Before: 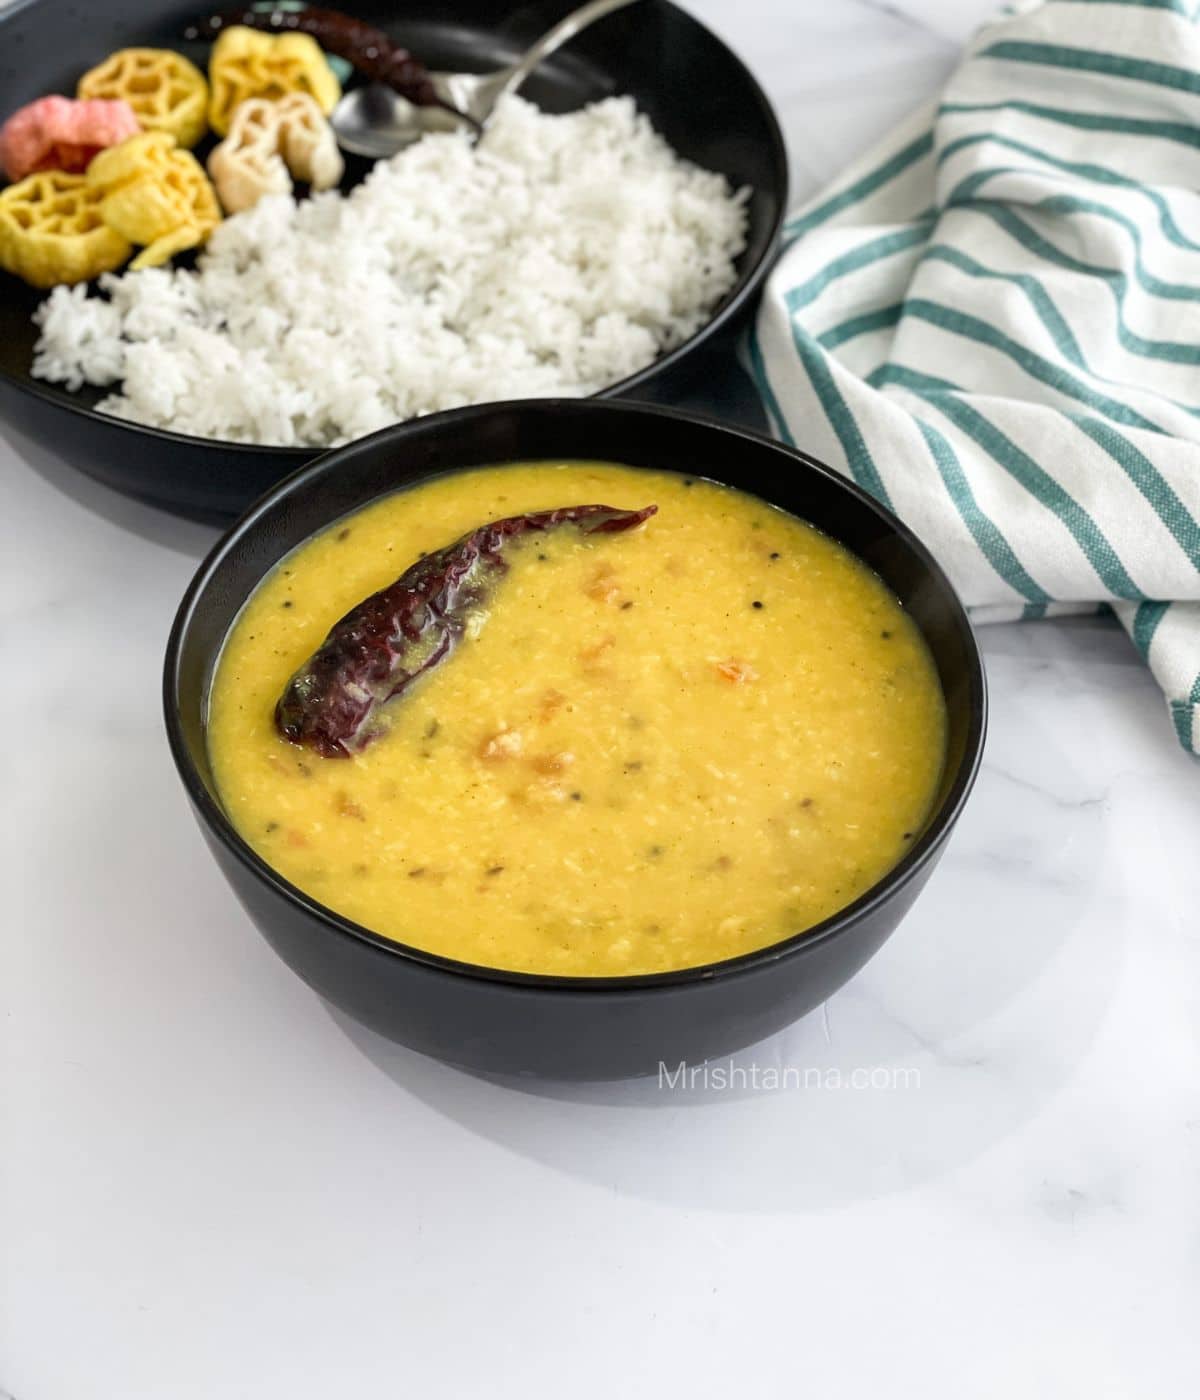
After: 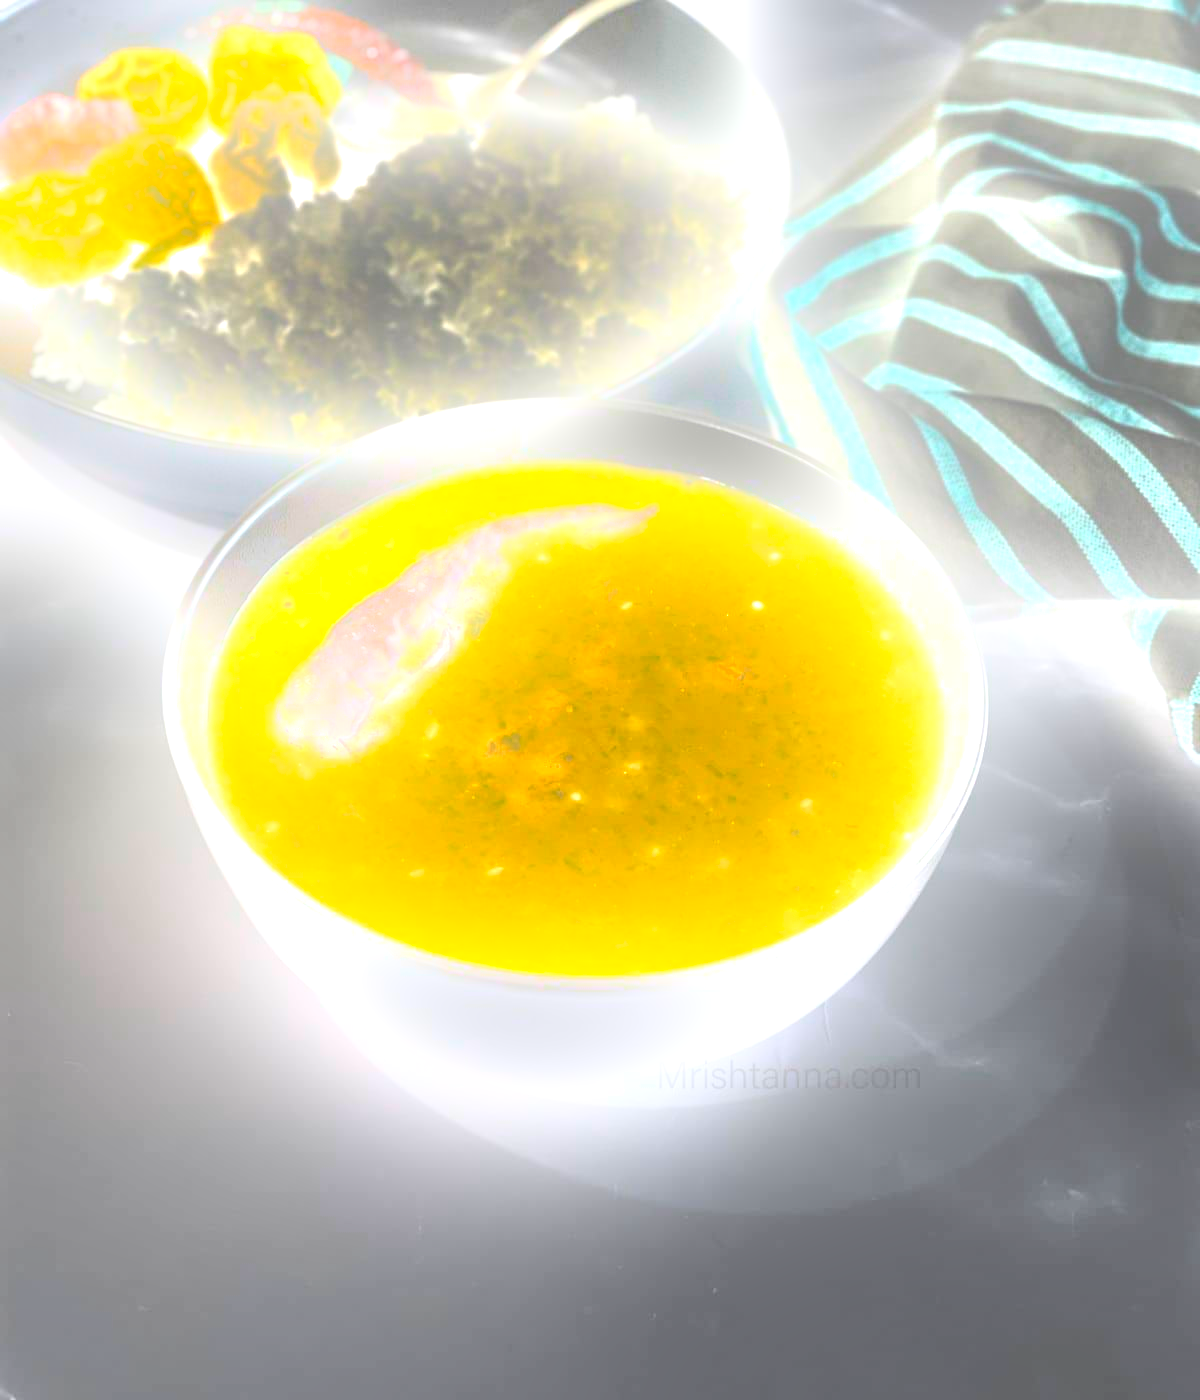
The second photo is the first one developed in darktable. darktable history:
exposure: exposure 2.003 EV, compensate highlight preservation false
bloom: on, module defaults
